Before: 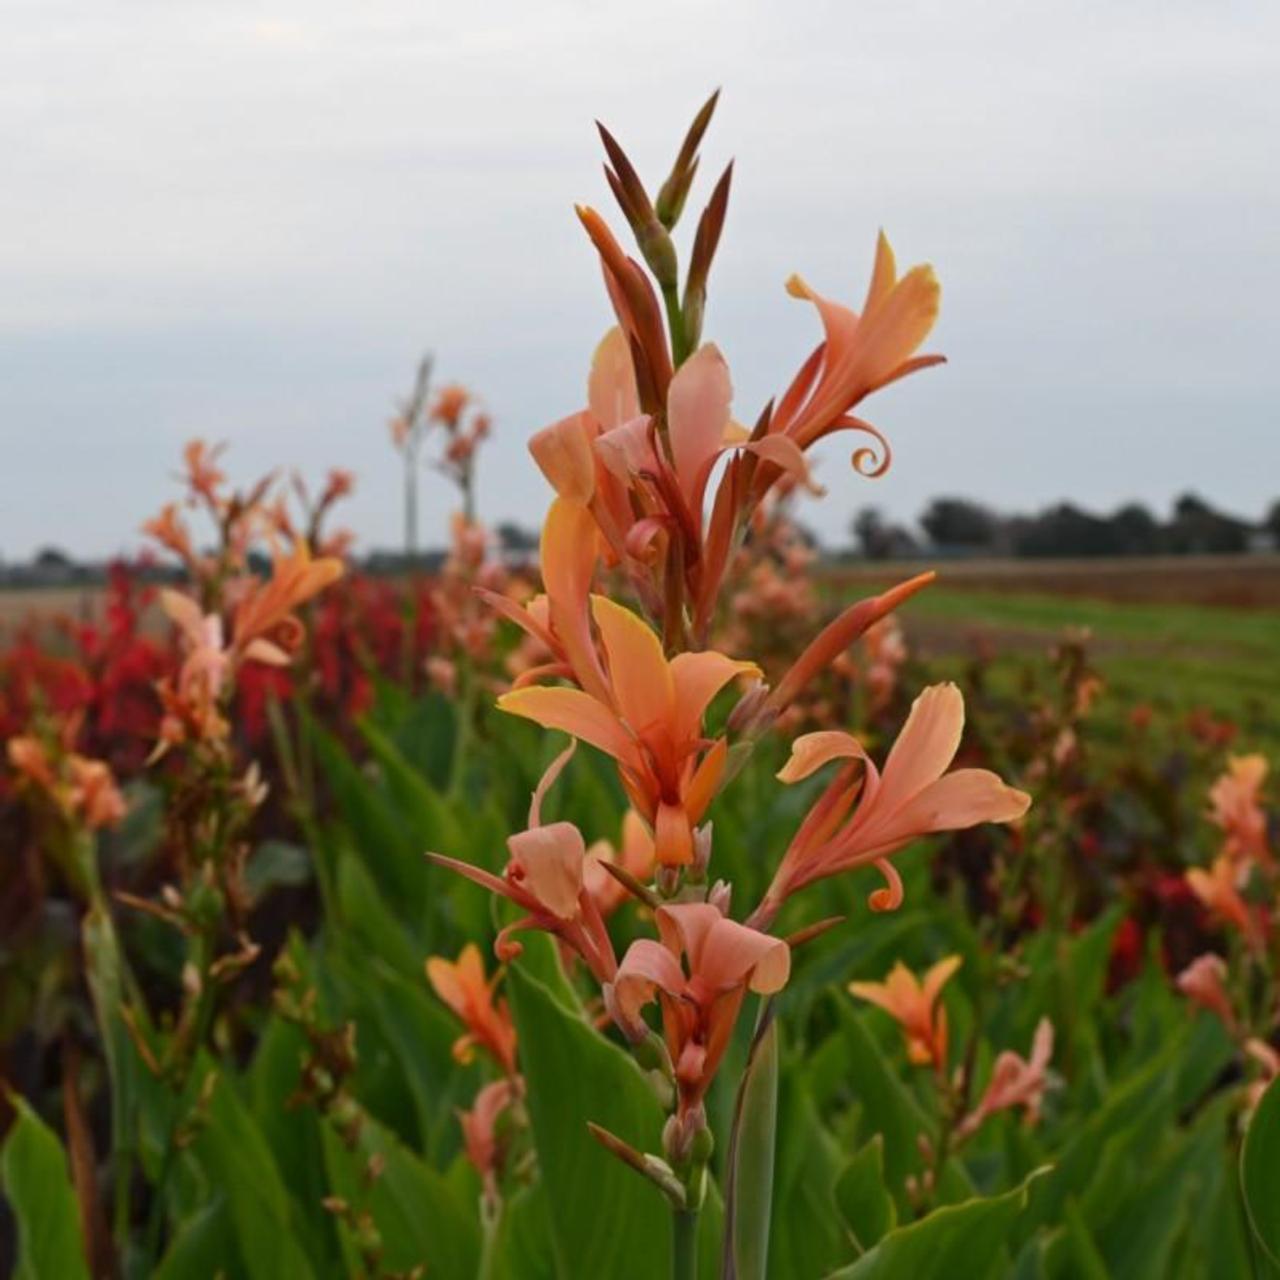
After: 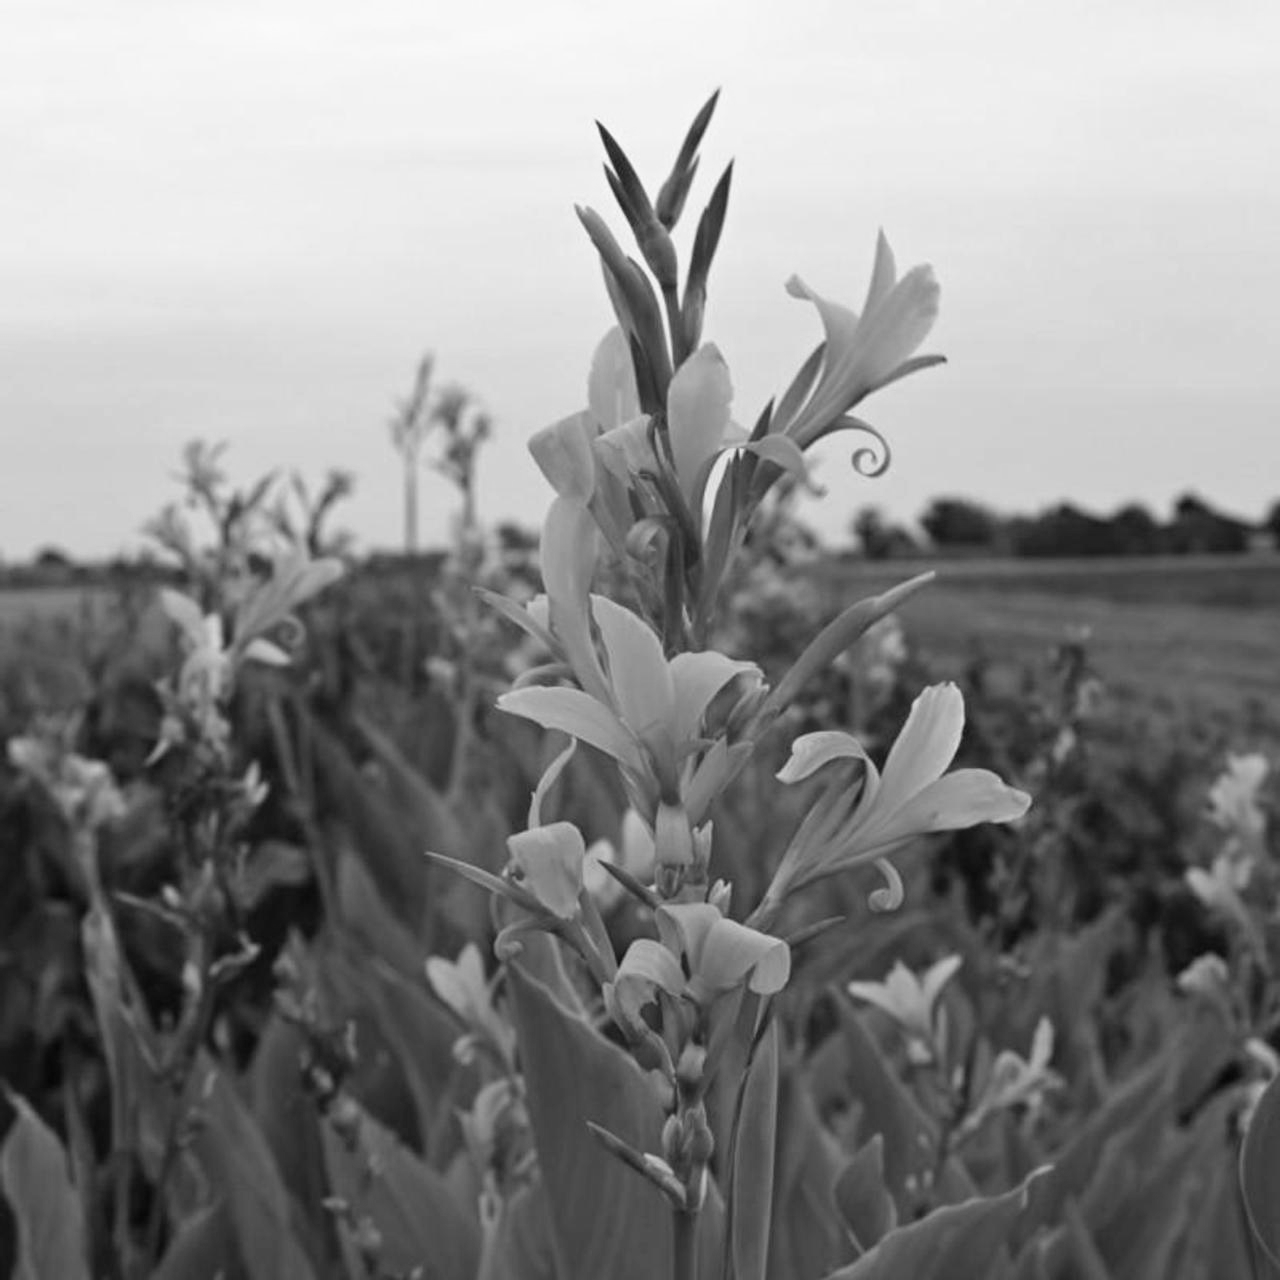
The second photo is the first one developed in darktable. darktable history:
color zones: curves: ch1 [(0, -0.394) (0.143, -0.394) (0.286, -0.394) (0.429, -0.392) (0.571, -0.391) (0.714, -0.391) (0.857, -0.391) (1, -0.394)]
haze removal: compatibility mode true, adaptive false
tone curve: curves: ch0 [(0, 0) (0.389, 0.458) (0.745, 0.82) (0.849, 0.917) (0.919, 0.969) (1, 1)]; ch1 [(0, 0) (0.437, 0.404) (0.5, 0.5) (0.529, 0.55) (0.58, 0.6) (0.616, 0.649) (1, 1)]; ch2 [(0, 0) (0.442, 0.428) (0.5, 0.5) (0.525, 0.543) (0.585, 0.62) (1, 1)], color space Lab, independent channels, preserve colors none
exposure: exposure -0.045 EV, compensate highlight preservation false
contrast brightness saturation: saturation -0.058
